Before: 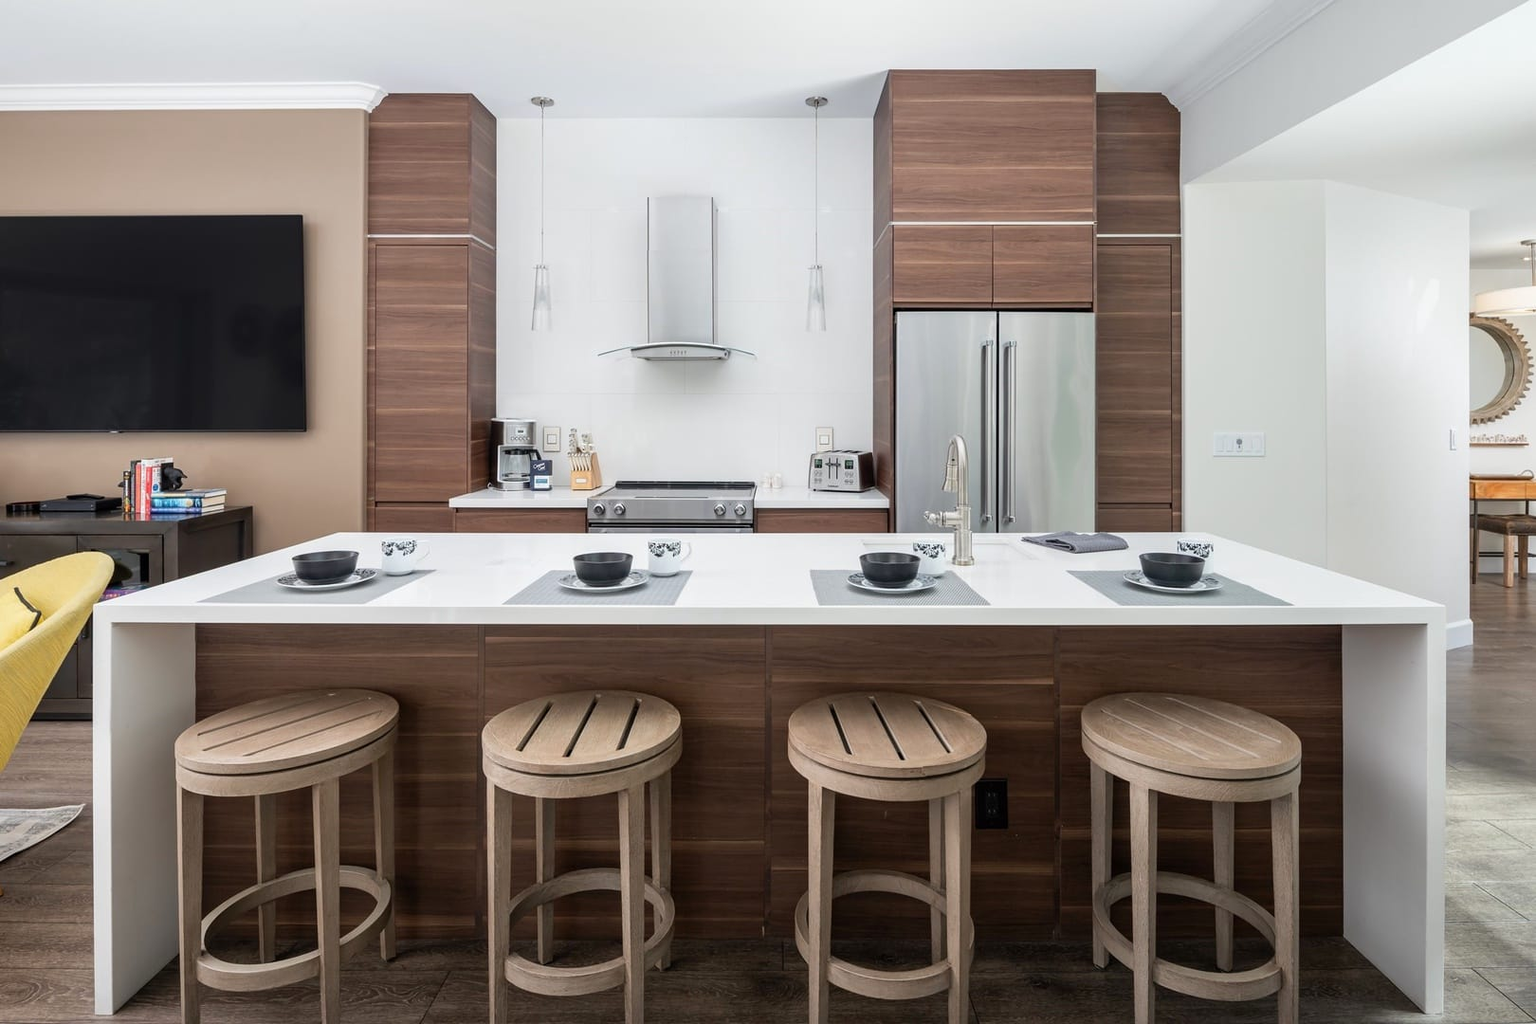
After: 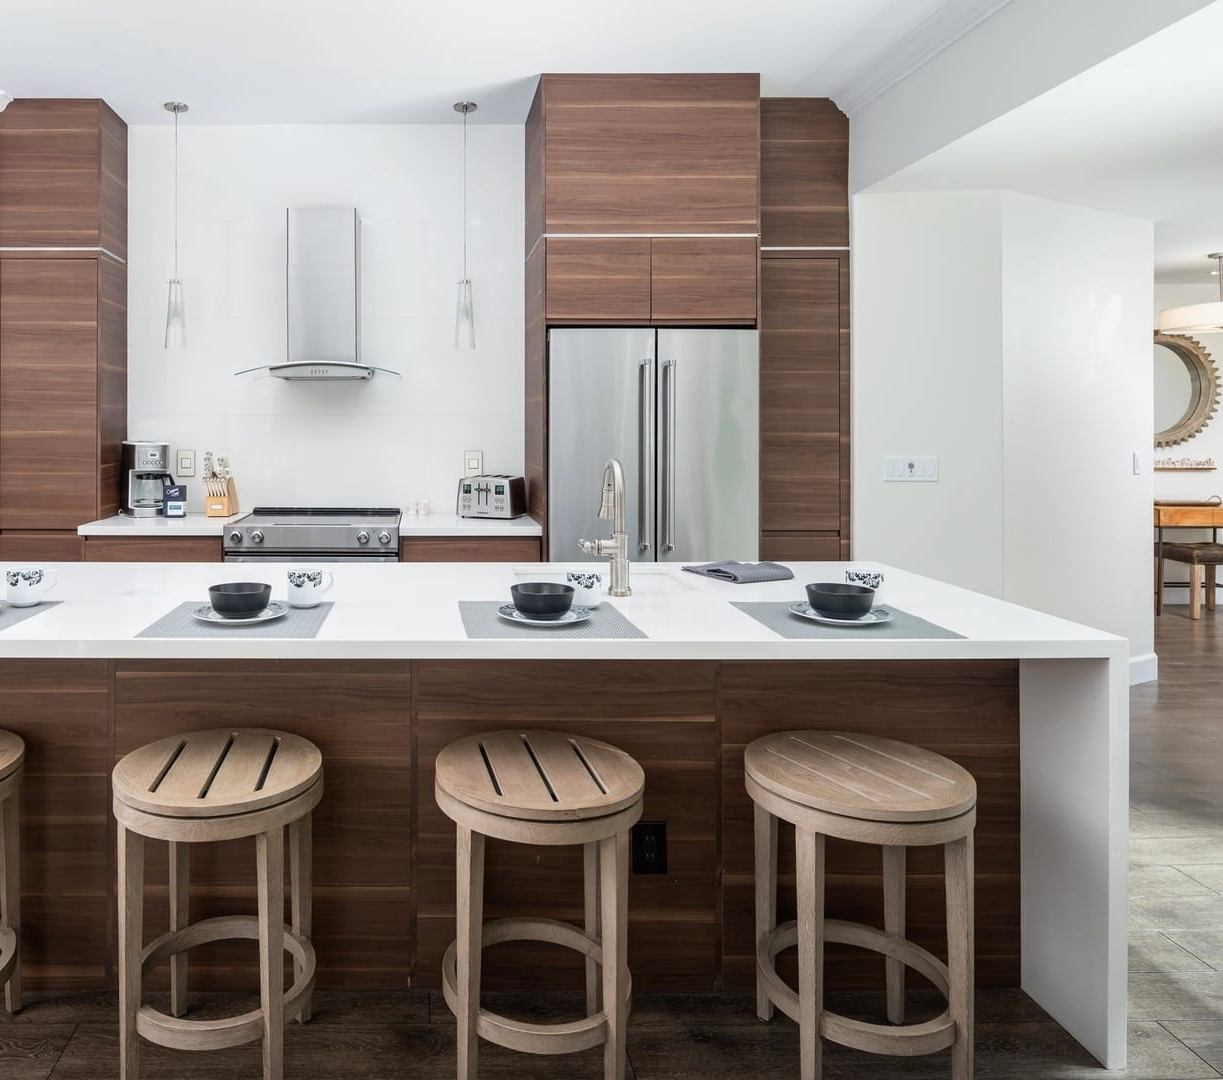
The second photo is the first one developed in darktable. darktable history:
crop and rotate: left 24.503%
contrast brightness saturation: contrast 0.051
